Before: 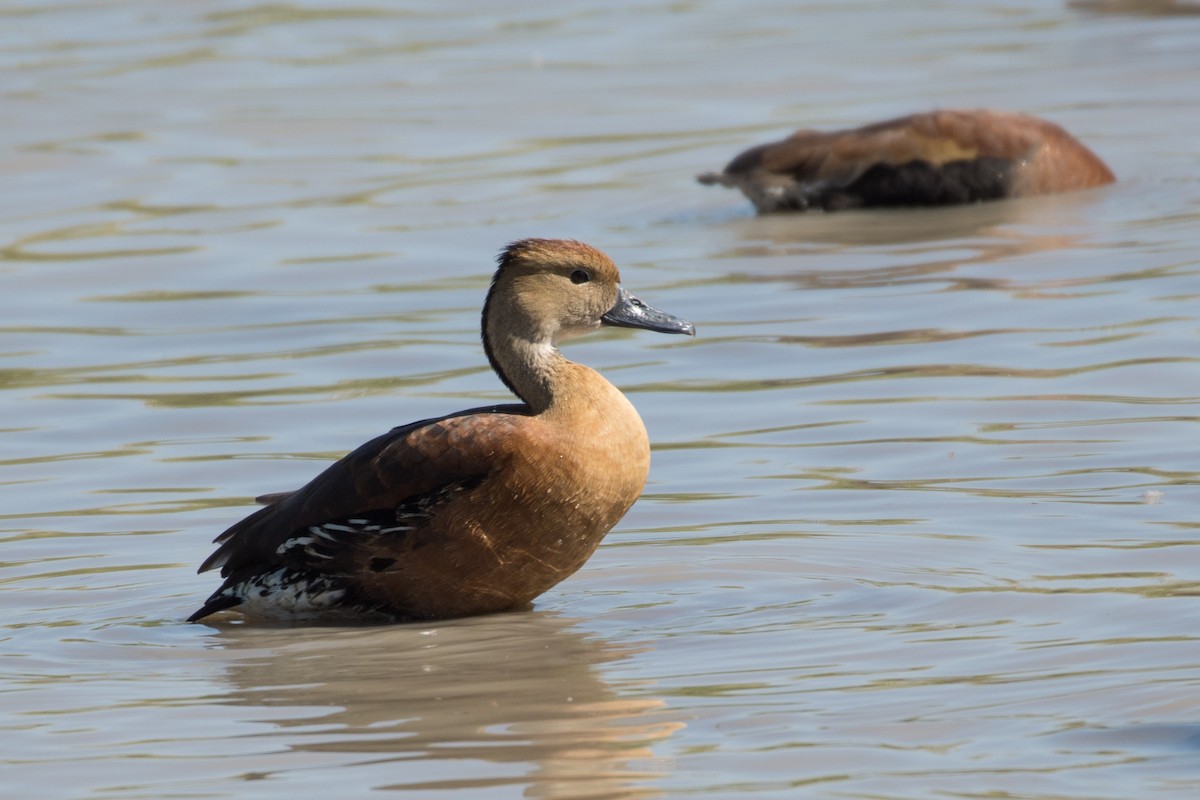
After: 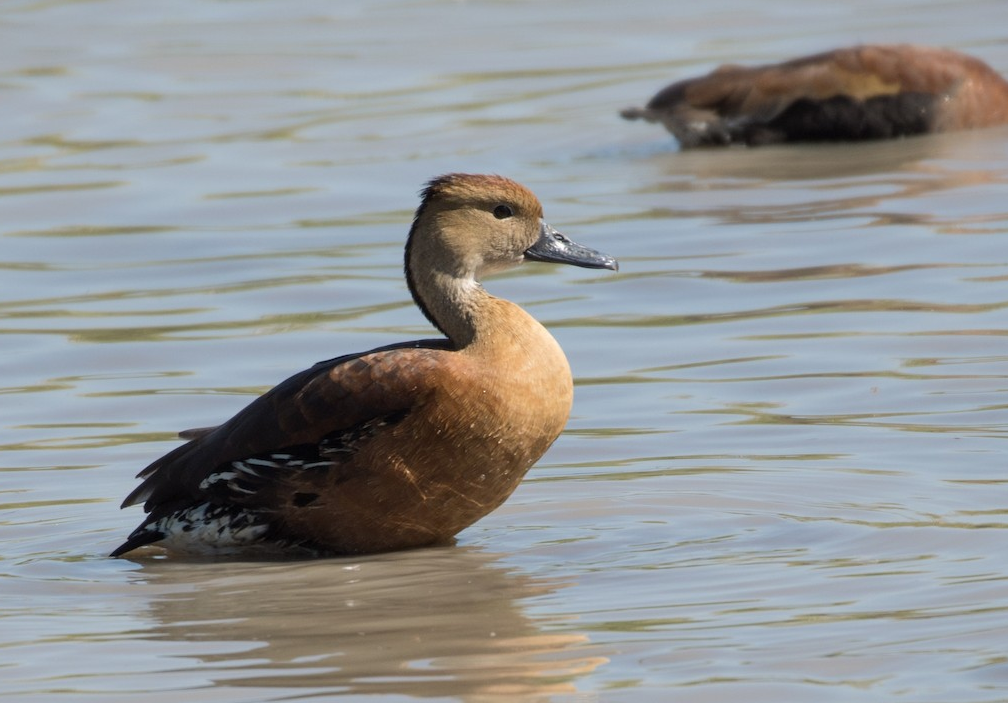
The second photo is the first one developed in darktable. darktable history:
crop: left 6.441%, top 8.155%, right 9.524%, bottom 3.944%
